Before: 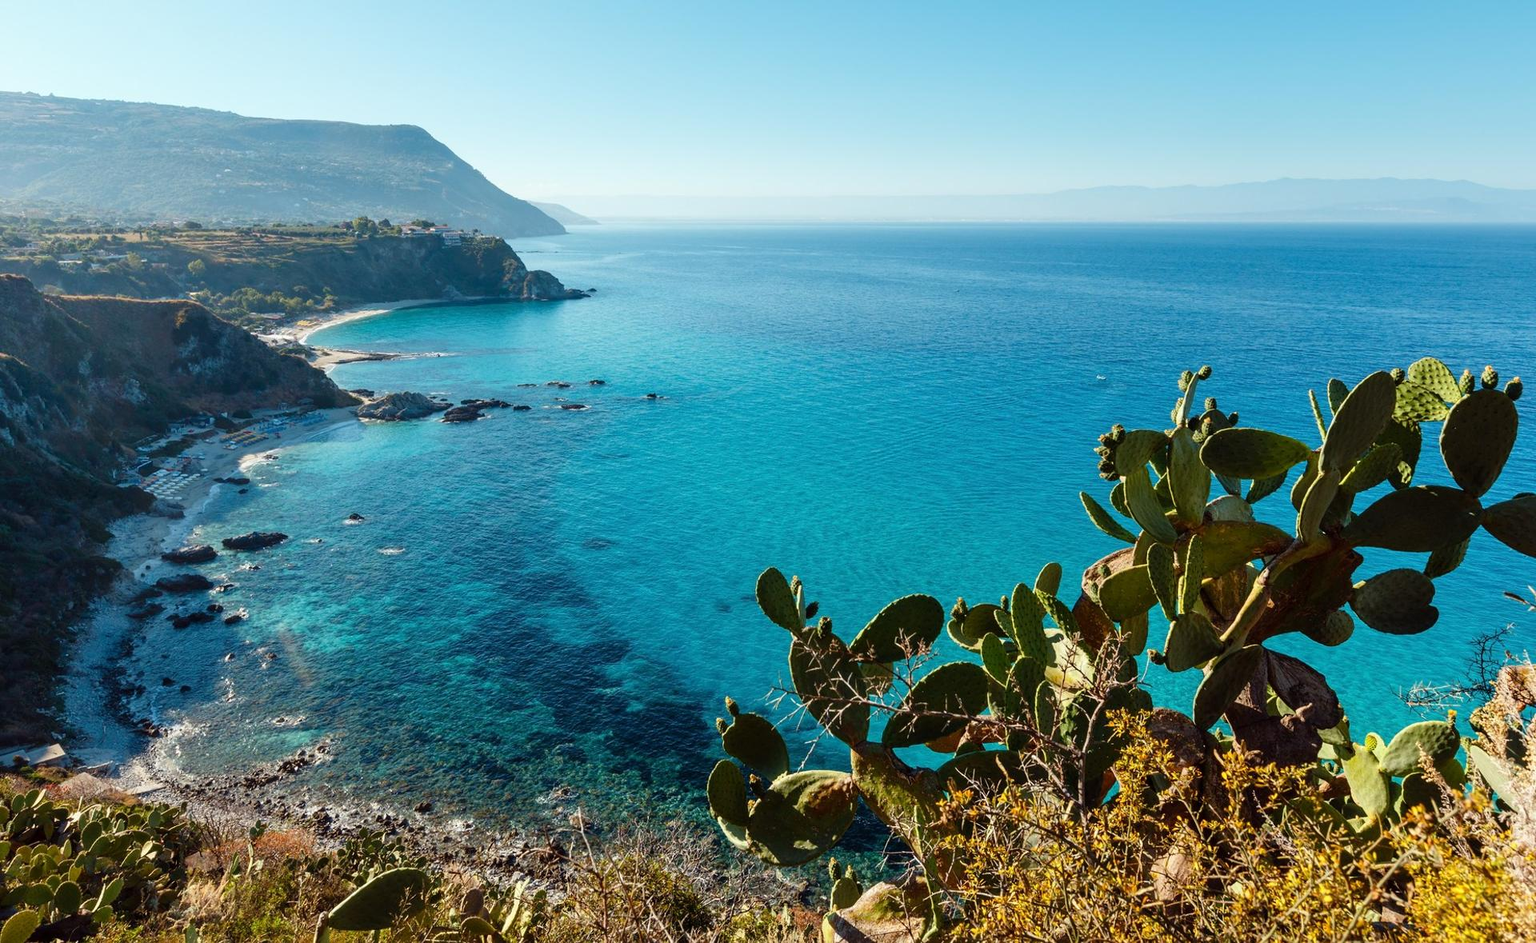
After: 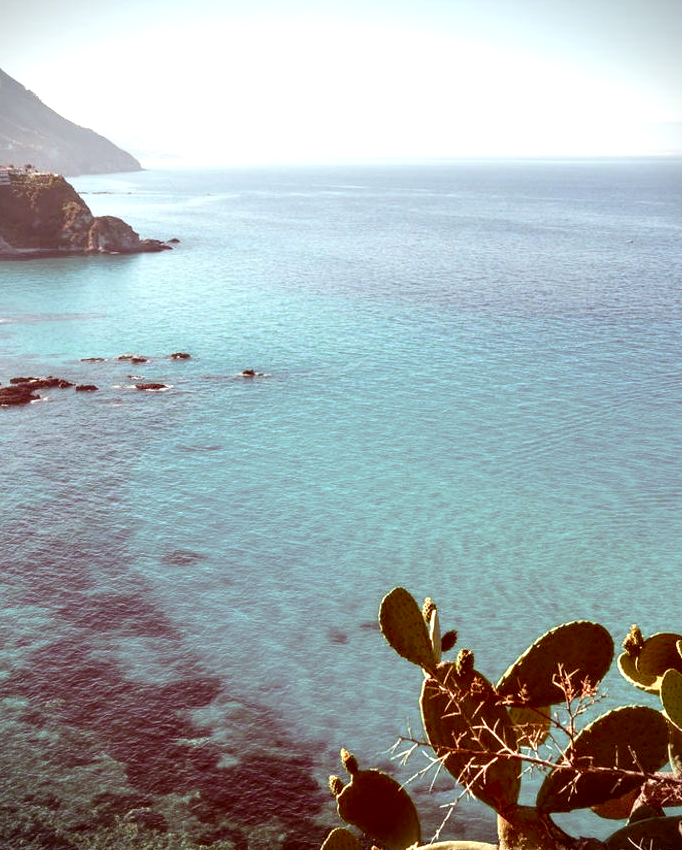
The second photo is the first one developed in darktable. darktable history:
crop and rotate: left 29.528%, top 10.398%, right 34.907%, bottom 17.493%
exposure: exposure 0.756 EV, compensate highlight preservation false
vignetting: fall-off start 91.15%, brightness -0.692
color correction: highlights a* 9.27, highlights b* 9.09, shadows a* 39.37, shadows b* 39.9, saturation 0.817
